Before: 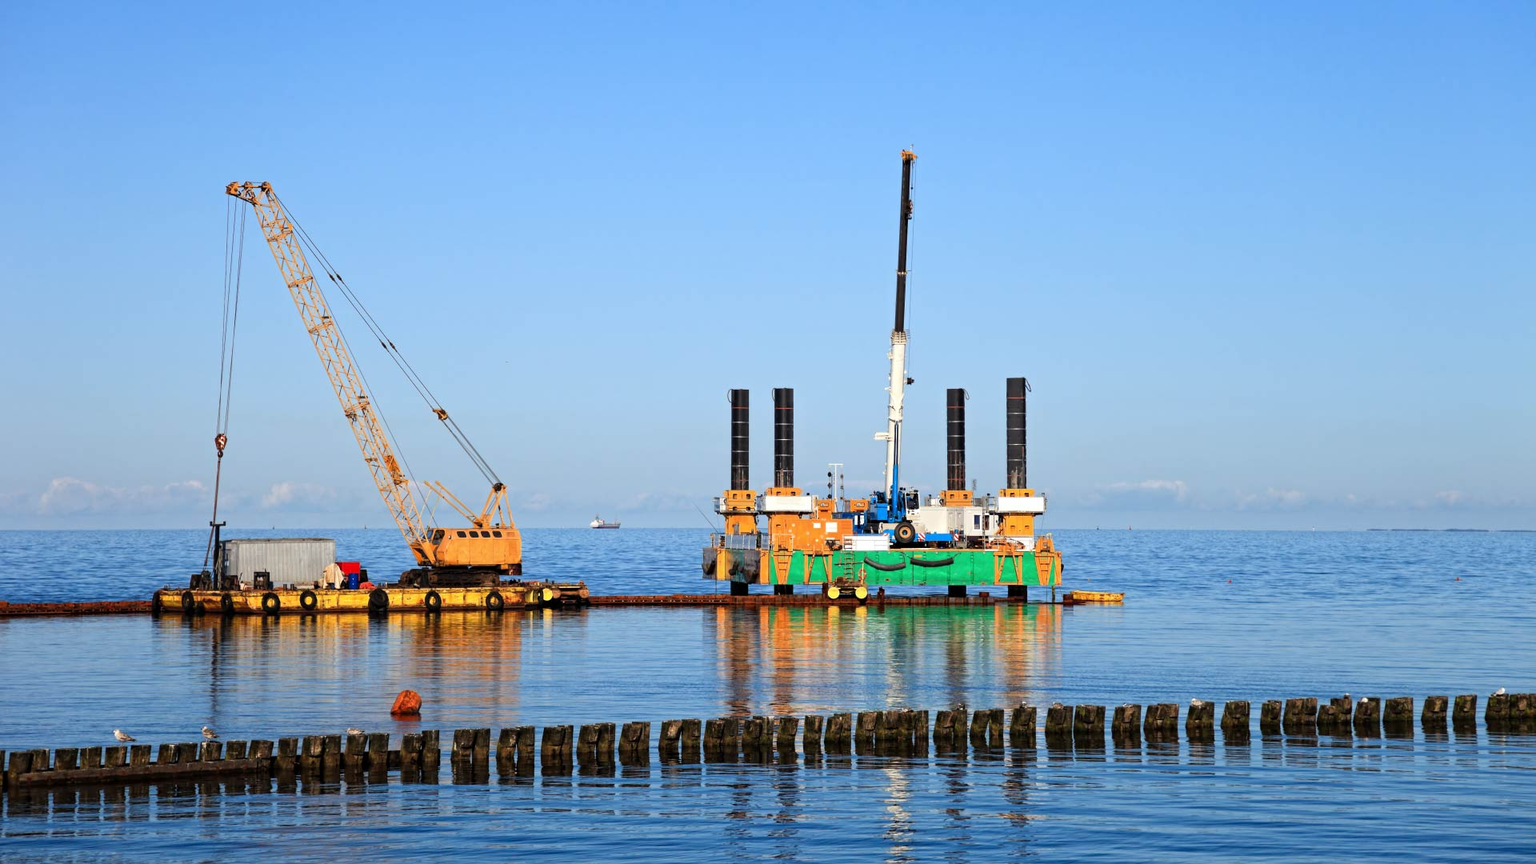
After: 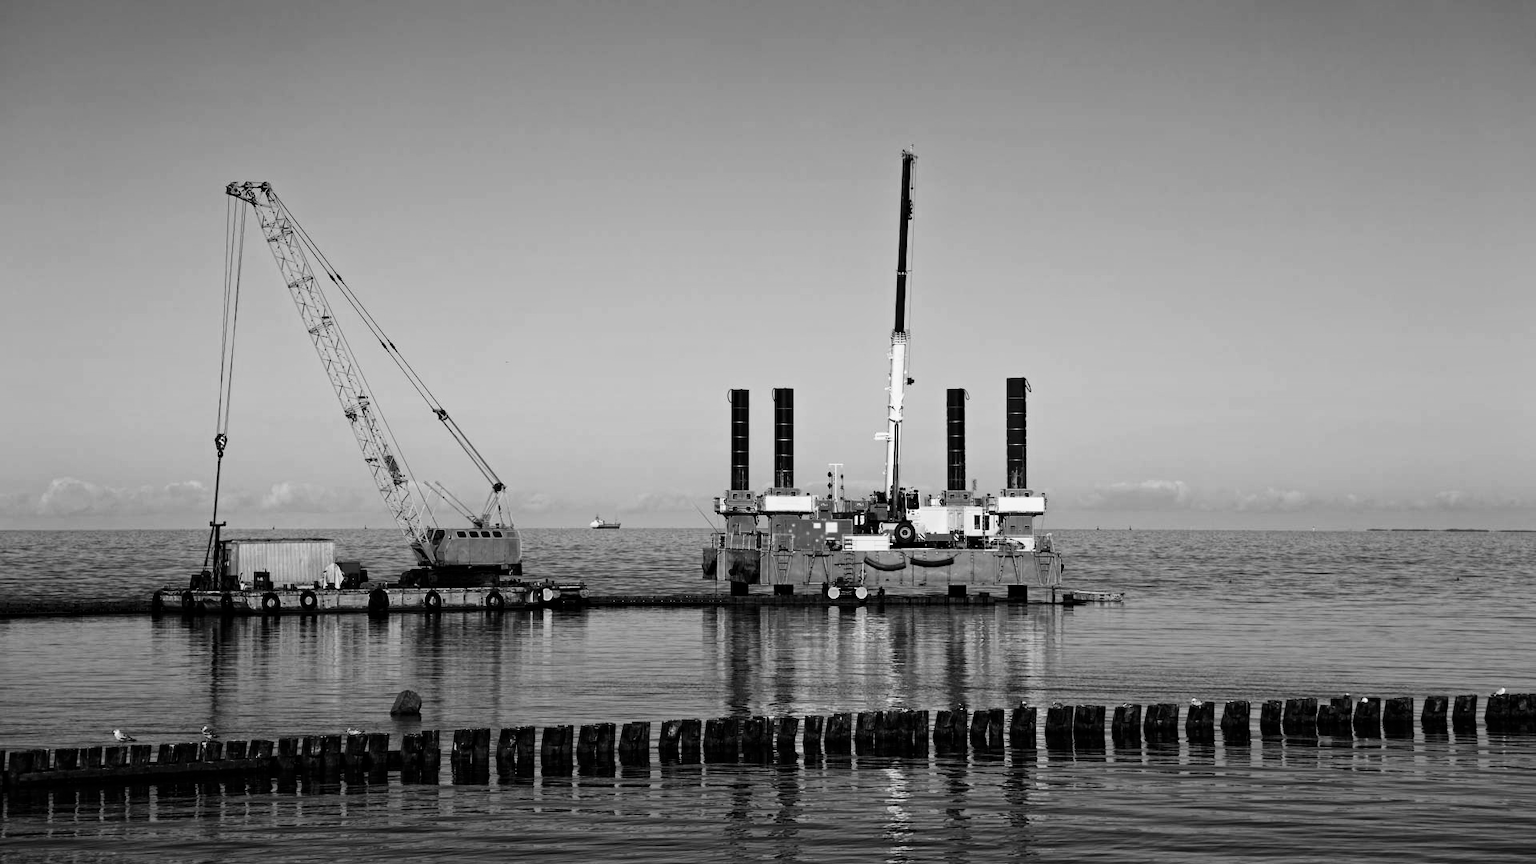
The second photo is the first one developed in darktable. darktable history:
monochrome: a -11.7, b 1.62, size 0.5, highlights 0.38
contrast brightness saturation: contrast 0.24, brightness -0.24, saturation 0.14
